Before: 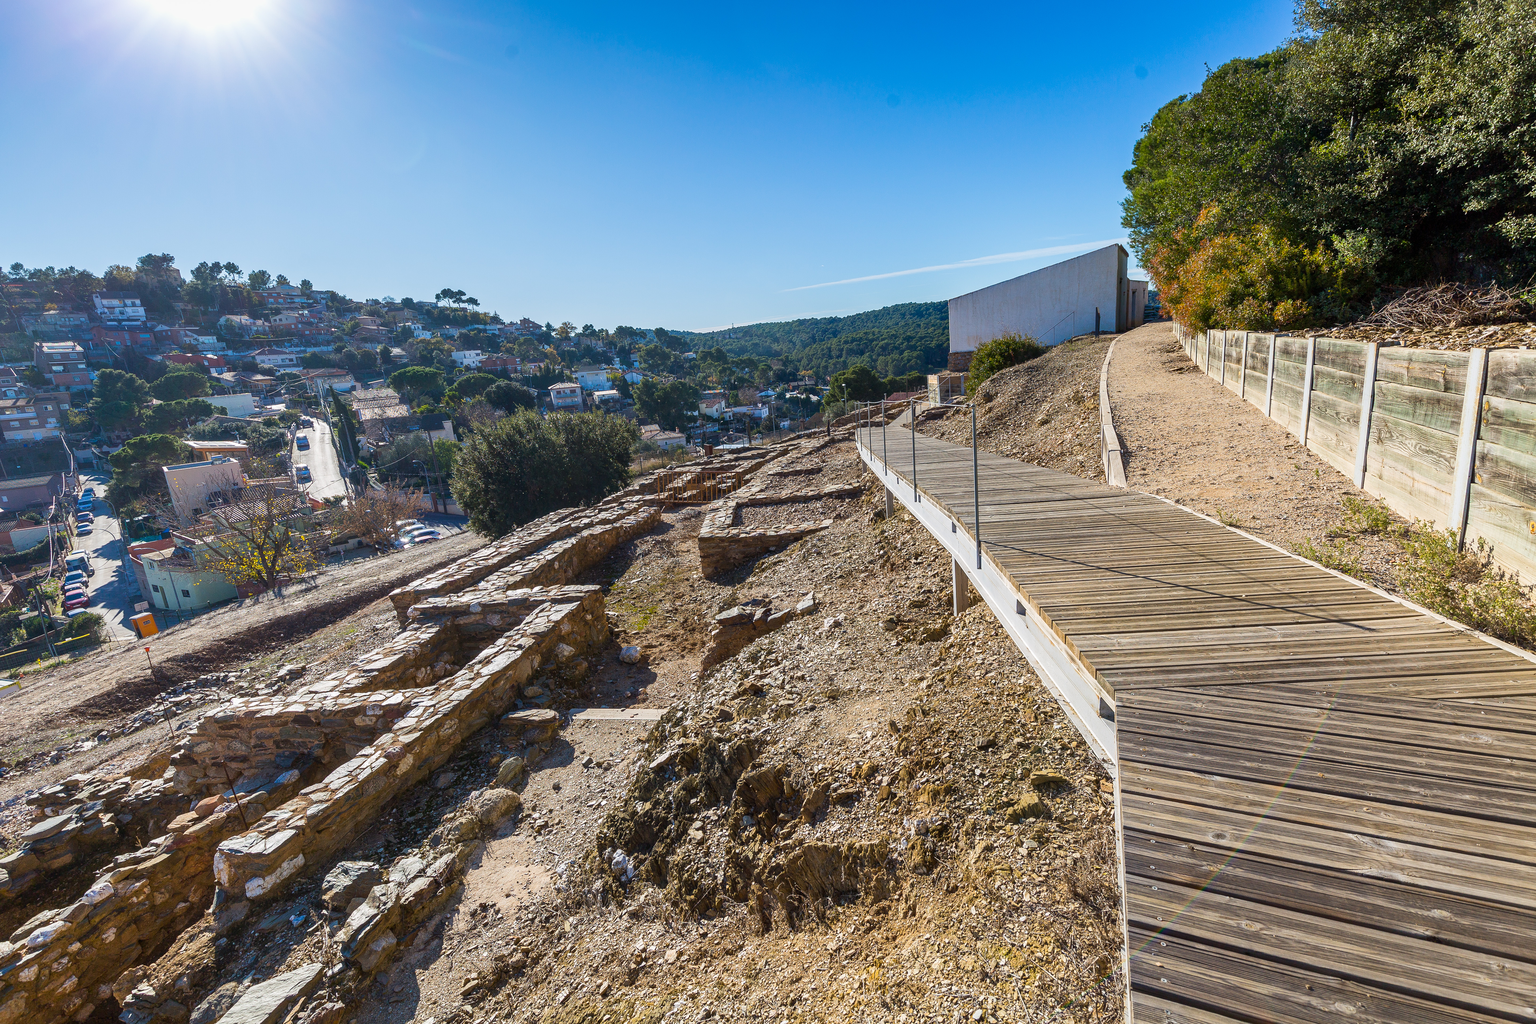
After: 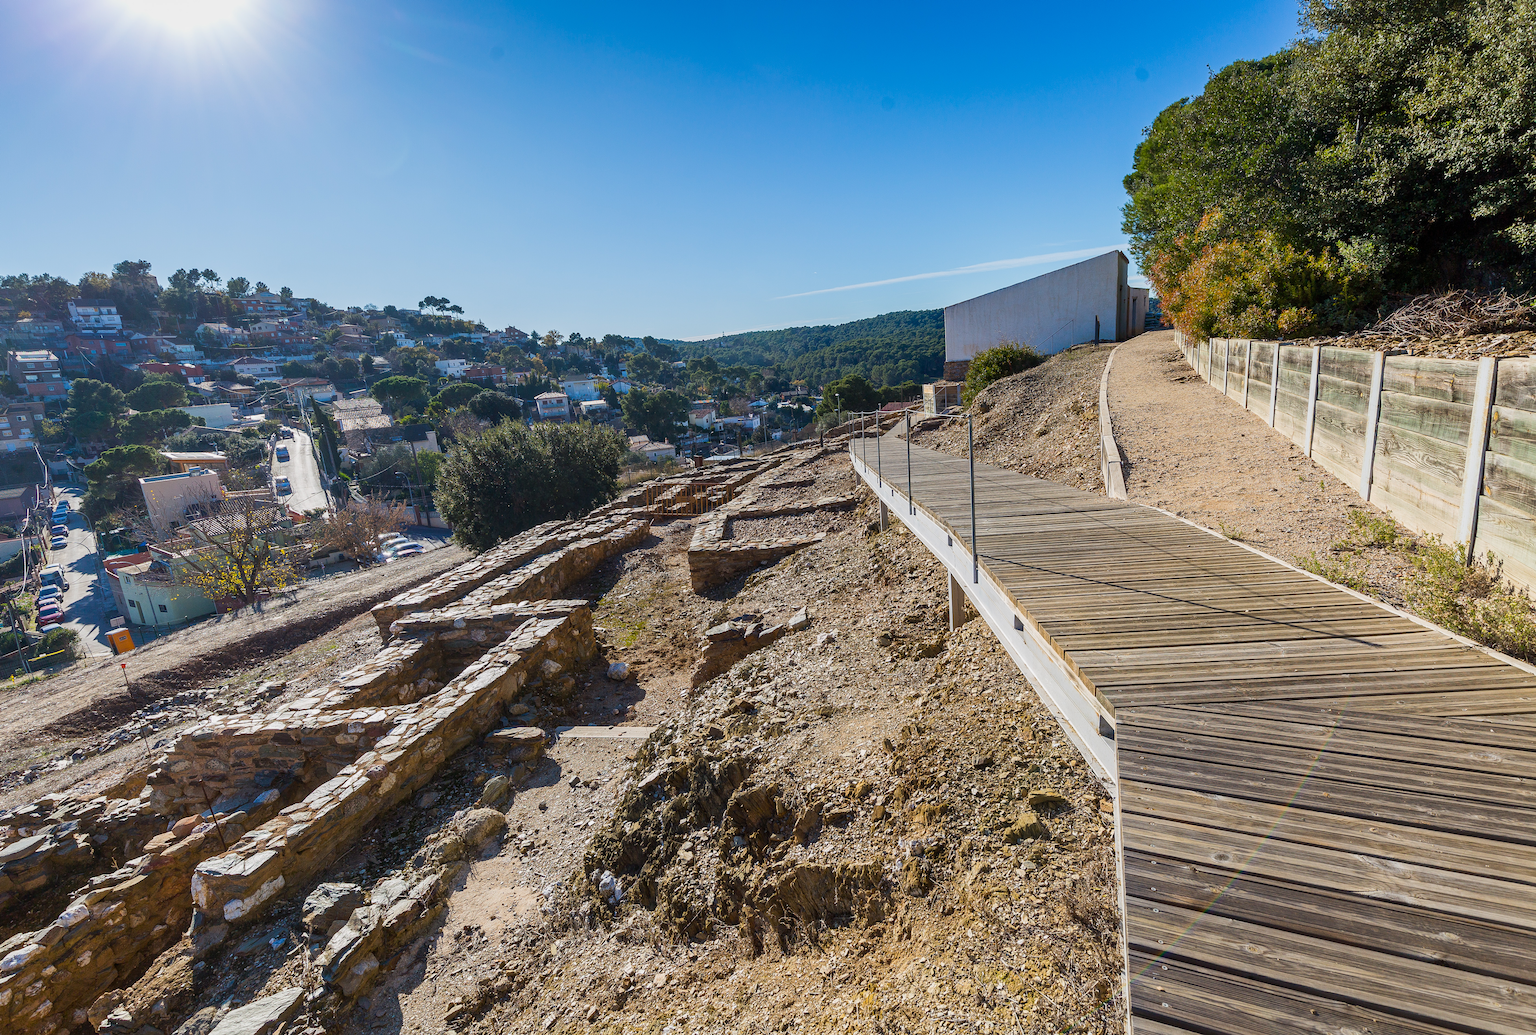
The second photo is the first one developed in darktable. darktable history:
crop and rotate: left 1.774%, right 0.633%, bottom 1.28%
exposure: exposure -0.151 EV, compensate highlight preservation false
